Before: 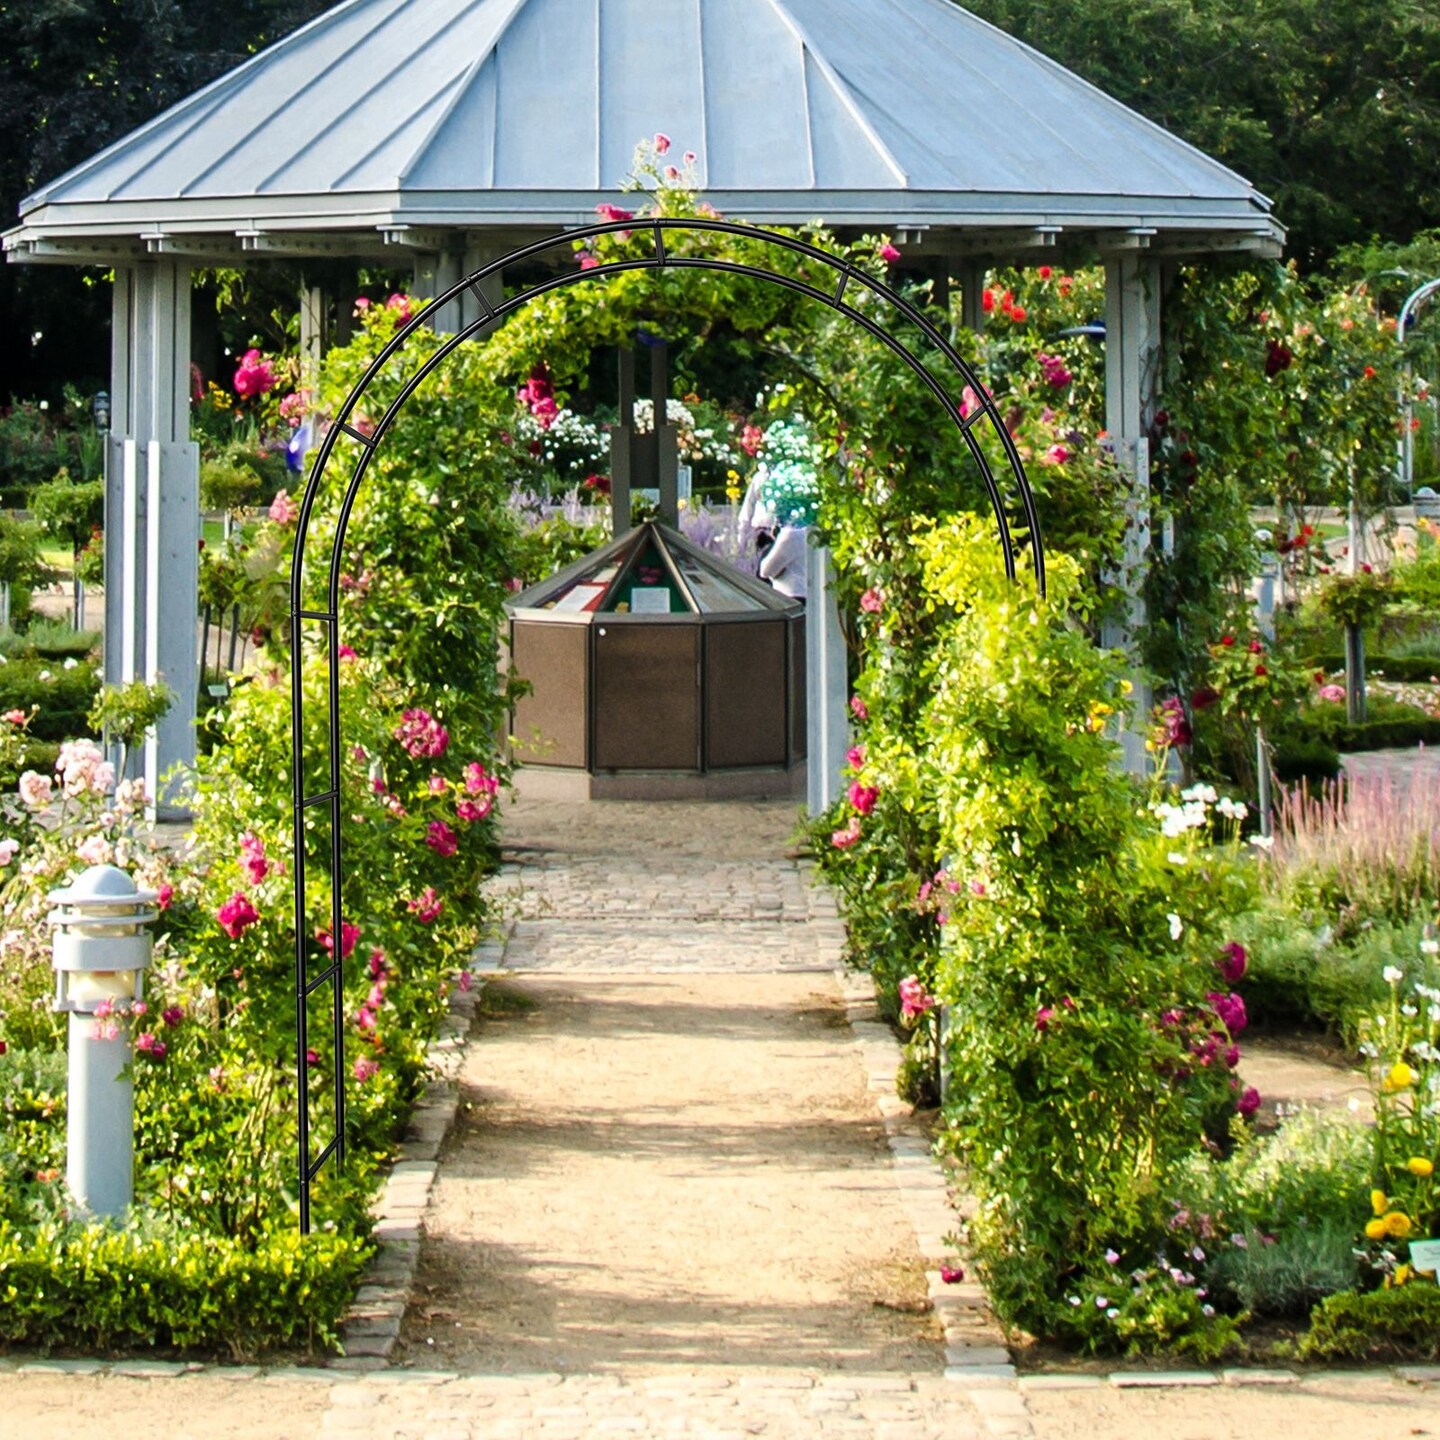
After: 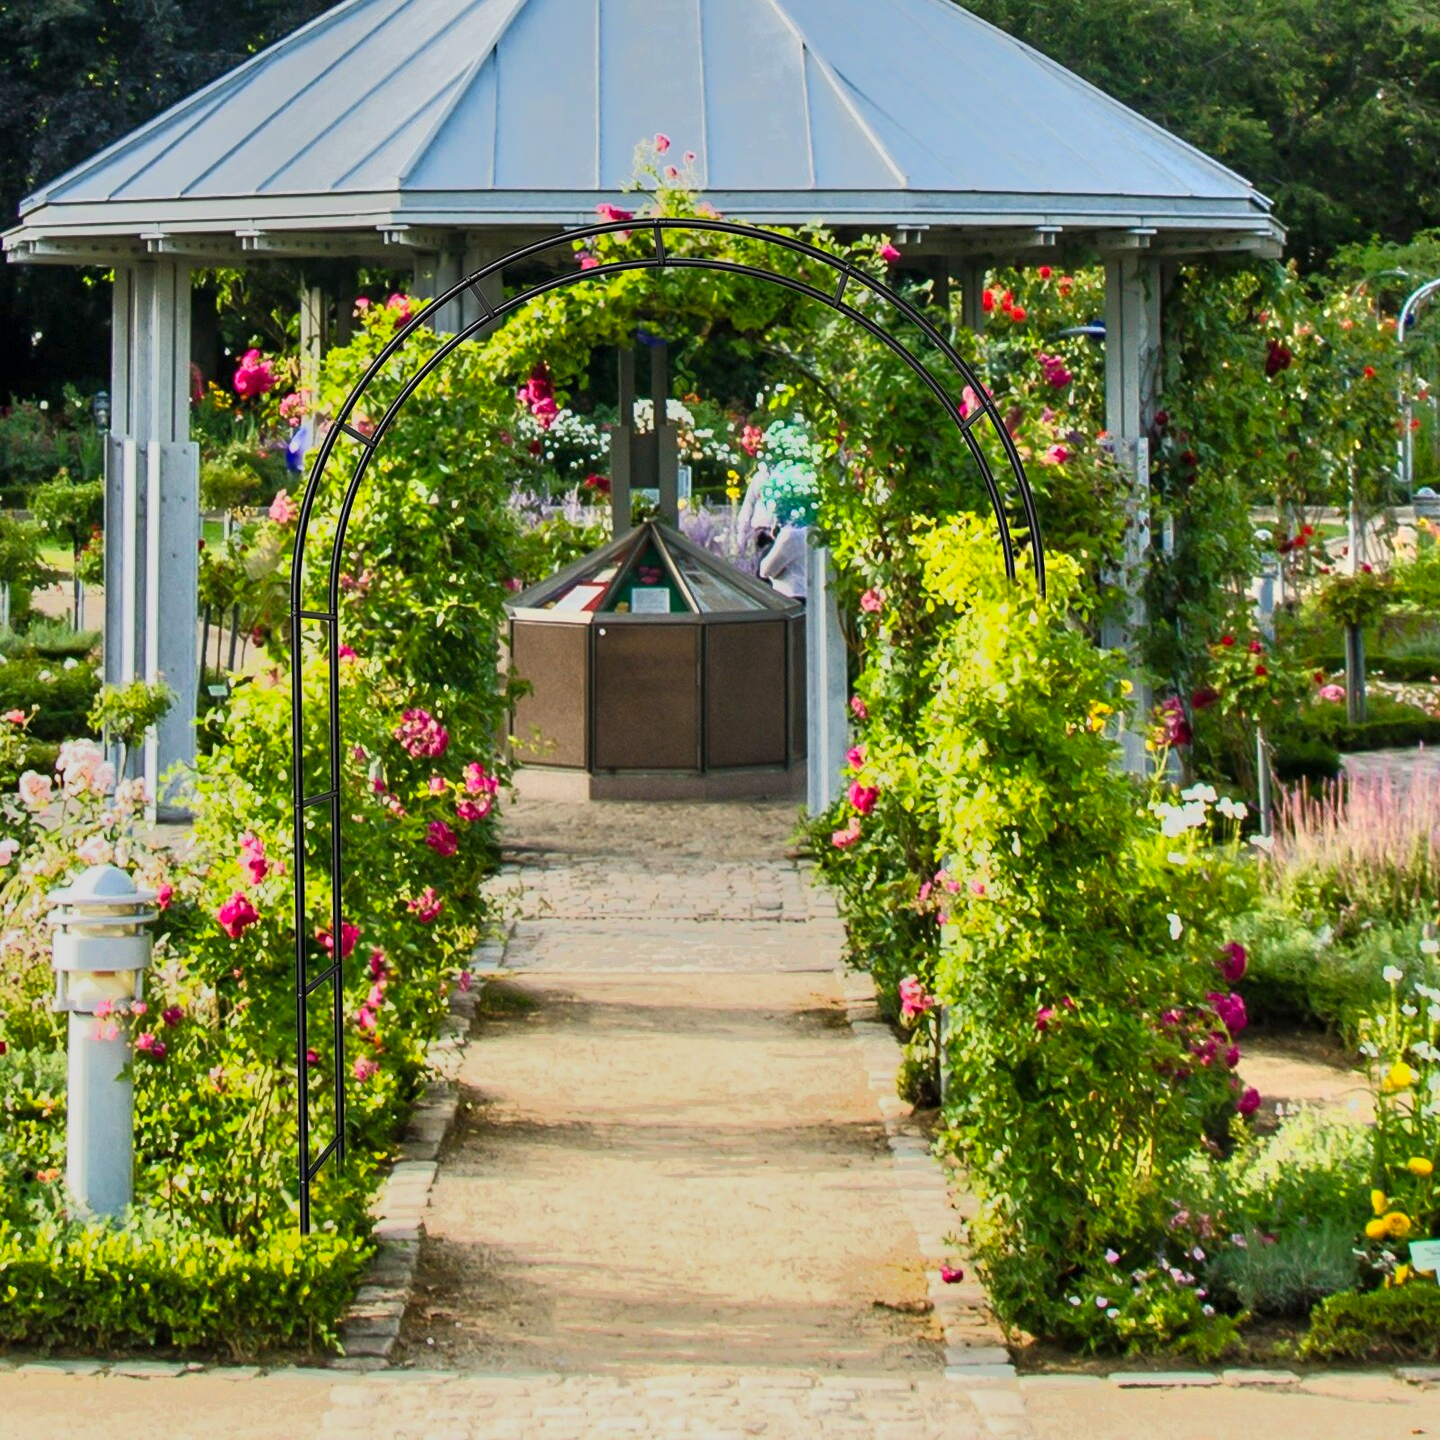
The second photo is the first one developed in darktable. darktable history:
contrast brightness saturation: saturation 0.1
tone equalizer: -7 EV -0.63 EV, -6 EV 1 EV, -5 EV -0.45 EV, -4 EV 0.43 EV, -3 EV 0.41 EV, -2 EV 0.15 EV, -1 EV -0.15 EV, +0 EV -0.39 EV, smoothing diameter 25%, edges refinement/feathering 10, preserve details guided filter
